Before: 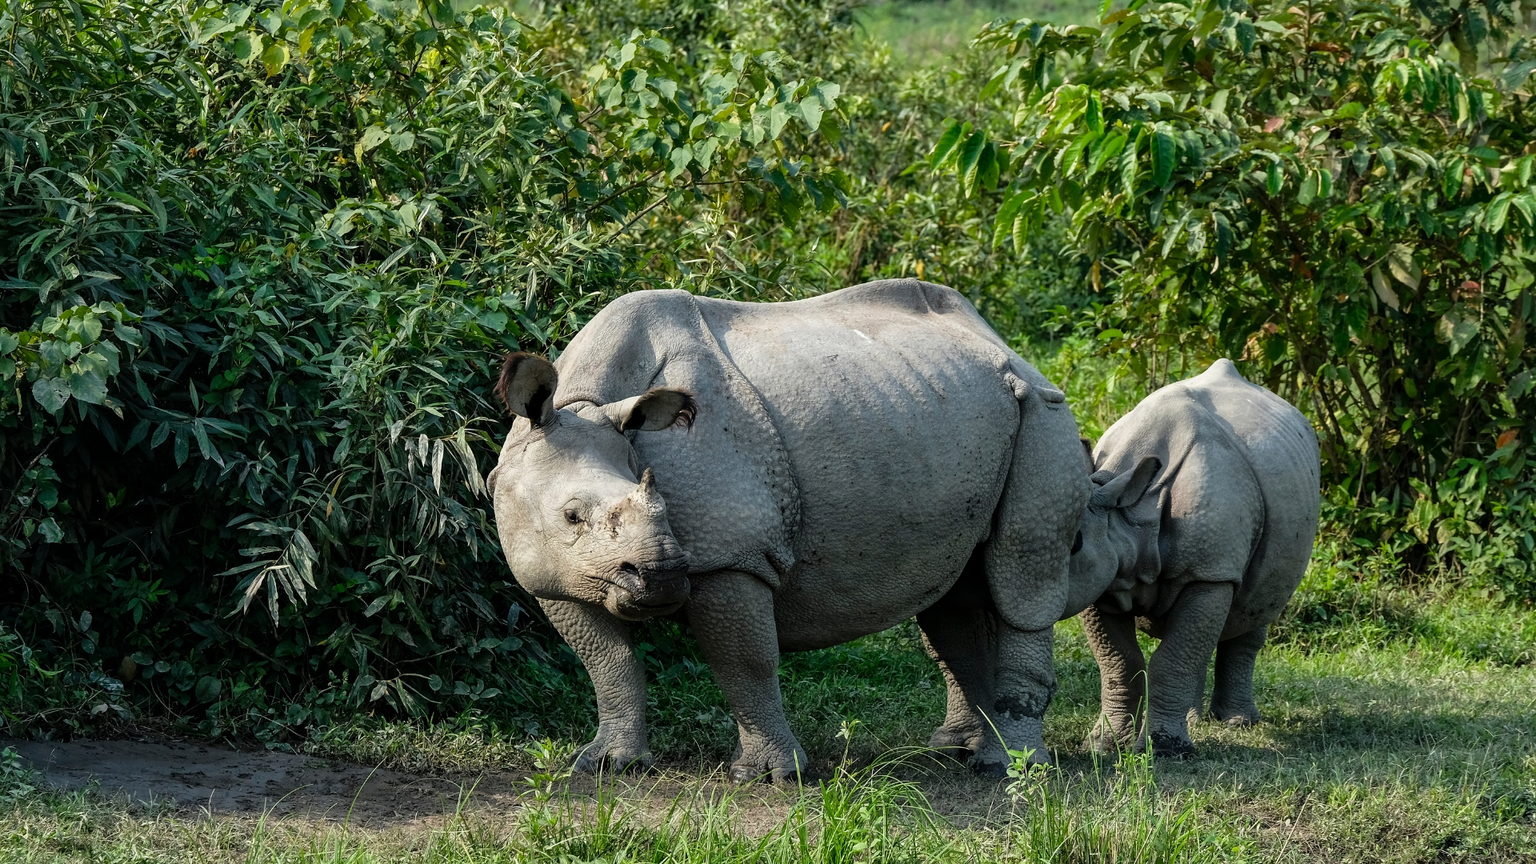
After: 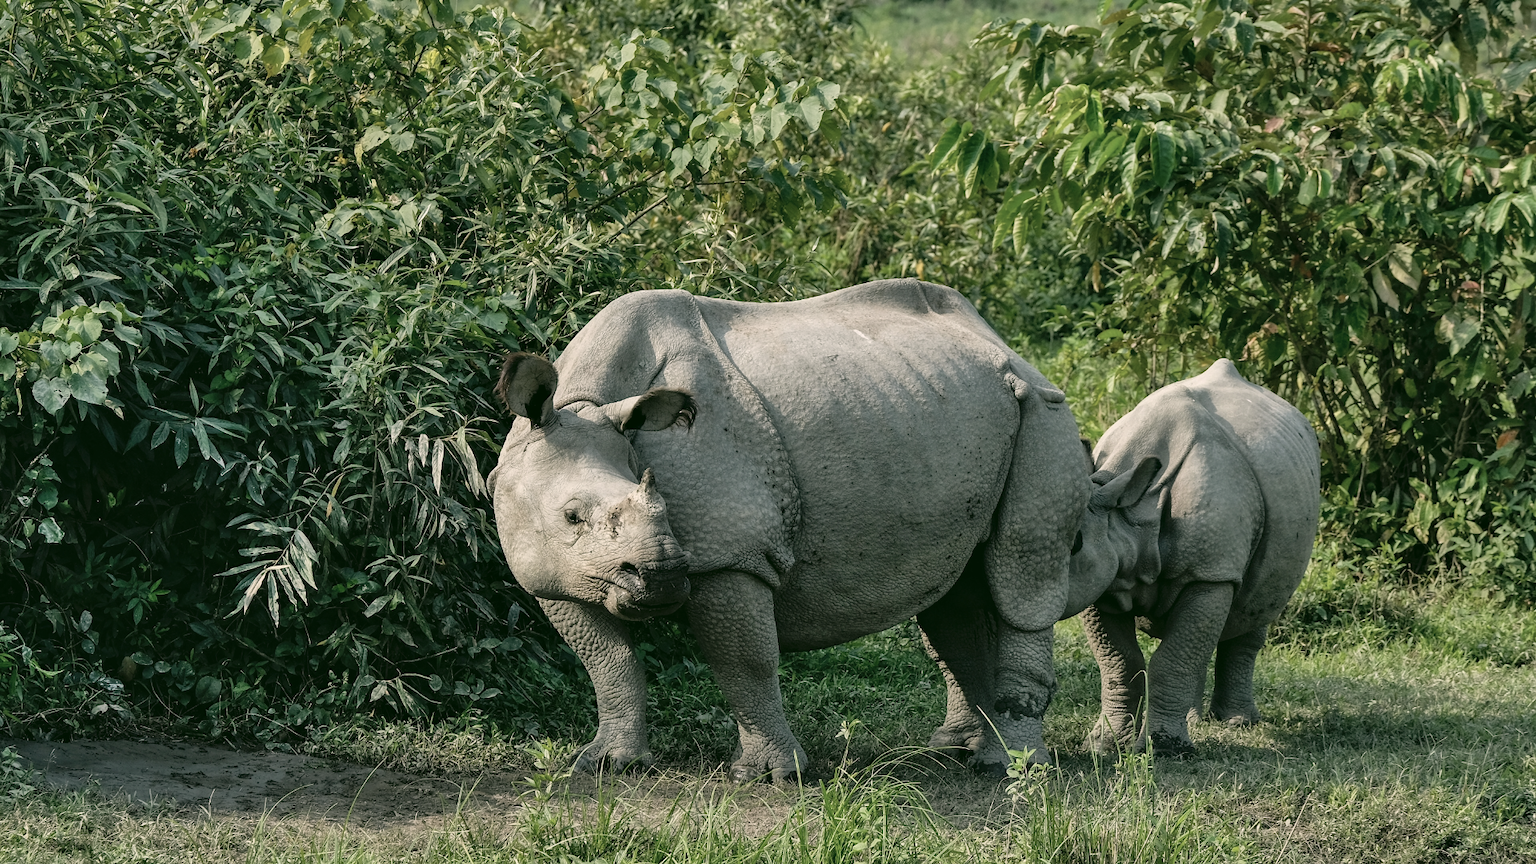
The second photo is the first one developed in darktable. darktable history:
contrast brightness saturation: contrast -0.05, saturation -0.41
local contrast: mode bilateral grid, contrast 100, coarseness 100, detail 94%, midtone range 0.2
shadows and highlights: shadows 49, highlights -41, soften with gaussian
color correction: highlights a* 4.02, highlights b* 4.98, shadows a* -7.55, shadows b* 4.98
